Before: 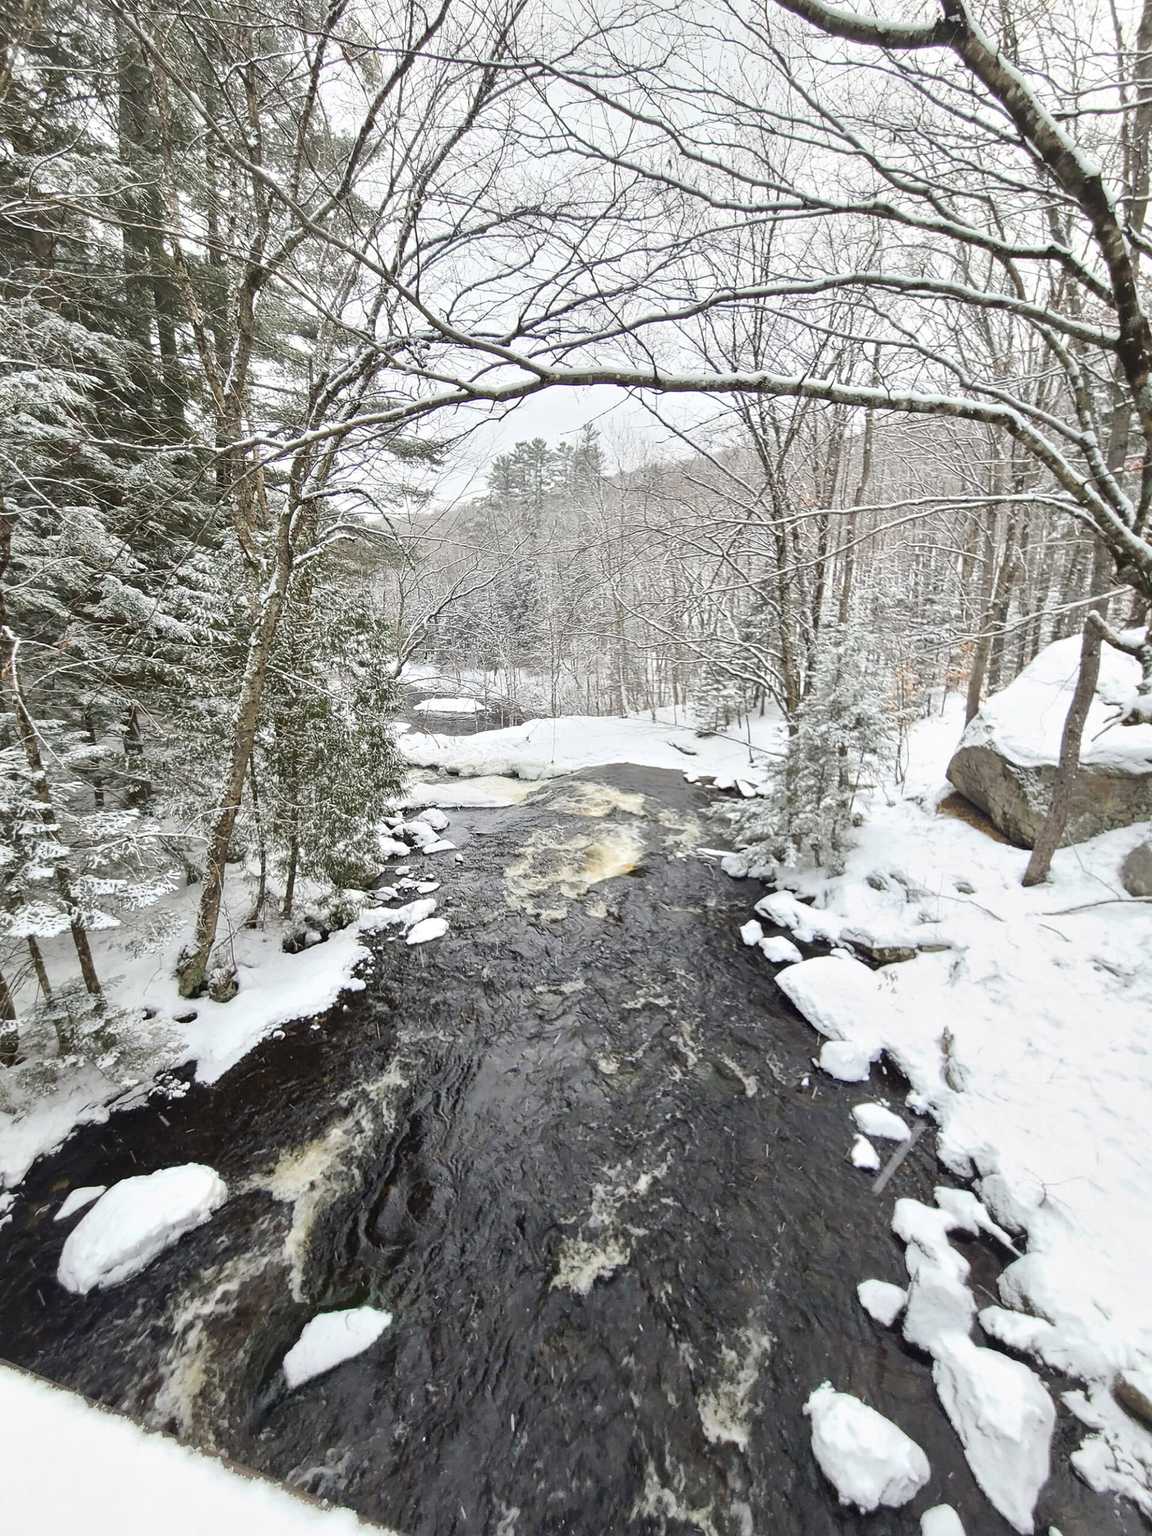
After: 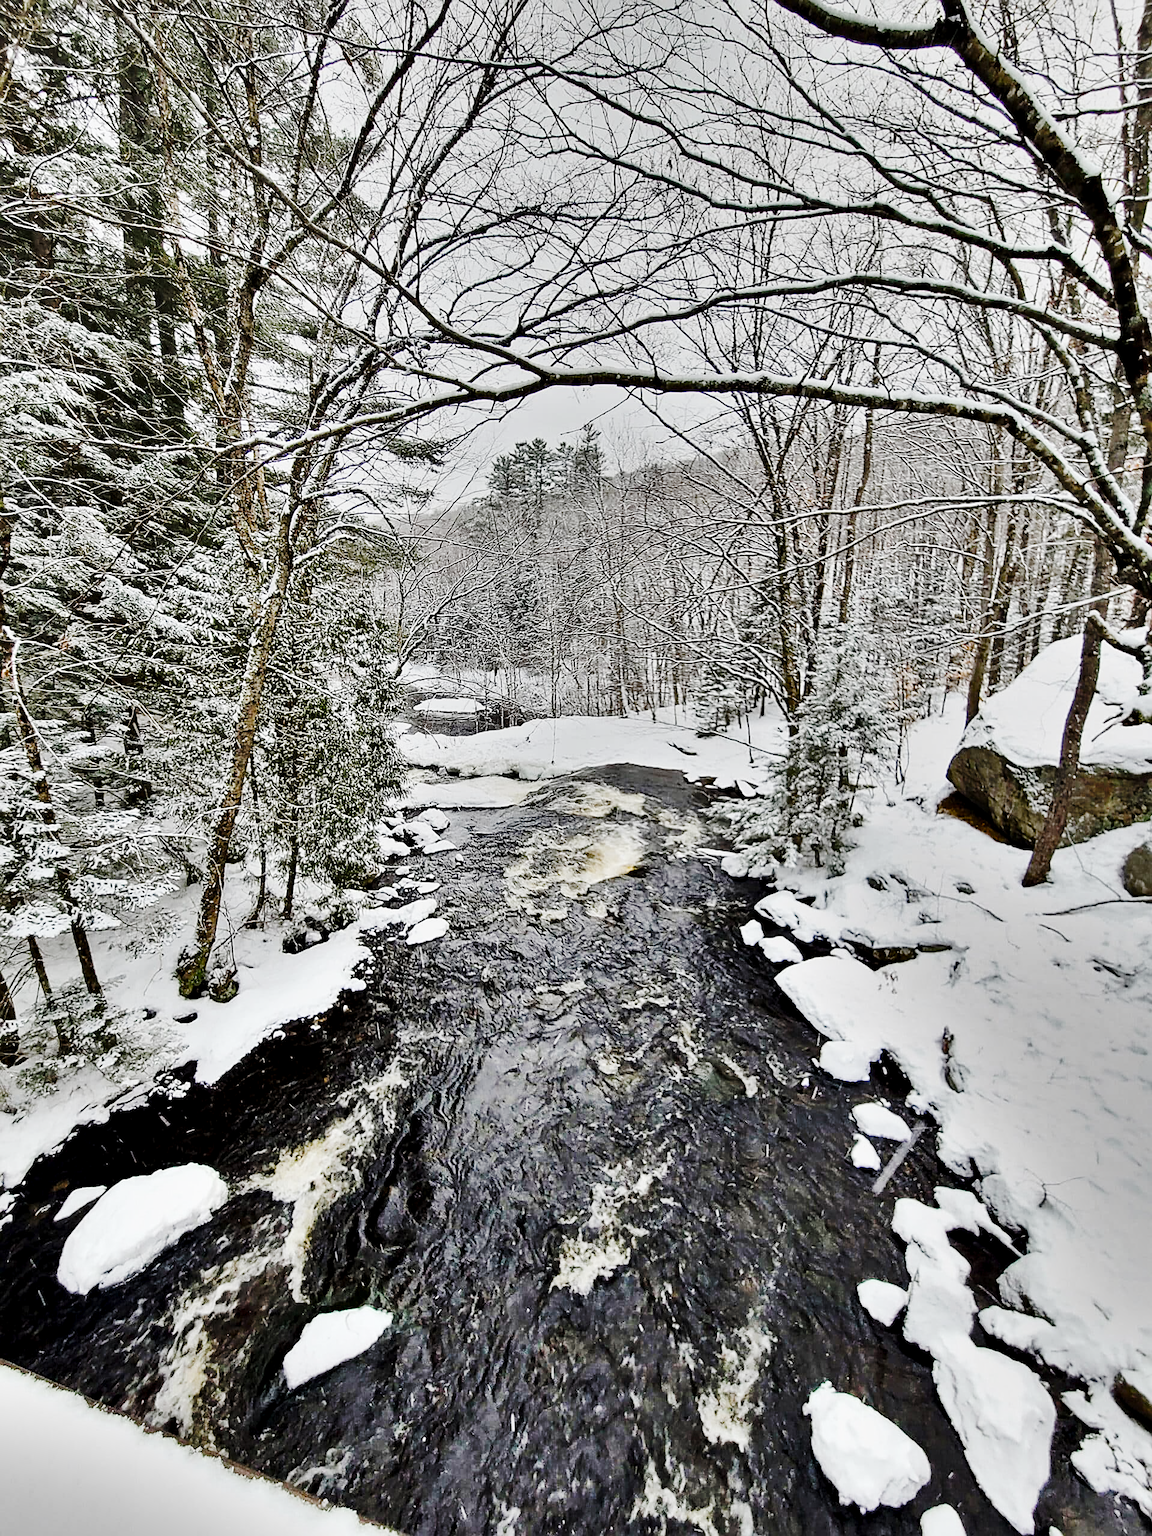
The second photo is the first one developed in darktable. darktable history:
shadows and highlights: shadows 81.07, white point adjustment -9.16, highlights -61.38, soften with gaussian
contrast equalizer: y [[0.6 ×6], [0.55 ×6], [0 ×6], [0 ×6], [0 ×6]]
sharpen: on, module defaults
tone curve: curves: ch0 [(0, 0) (0.003, 0.005) (0.011, 0.011) (0.025, 0.02) (0.044, 0.03) (0.069, 0.041) (0.1, 0.062) (0.136, 0.089) (0.177, 0.135) (0.224, 0.189) (0.277, 0.259) (0.335, 0.373) (0.399, 0.499) (0.468, 0.622) (0.543, 0.724) (0.623, 0.807) (0.709, 0.868) (0.801, 0.916) (0.898, 0.964) (1, 1)], preserve colors none
